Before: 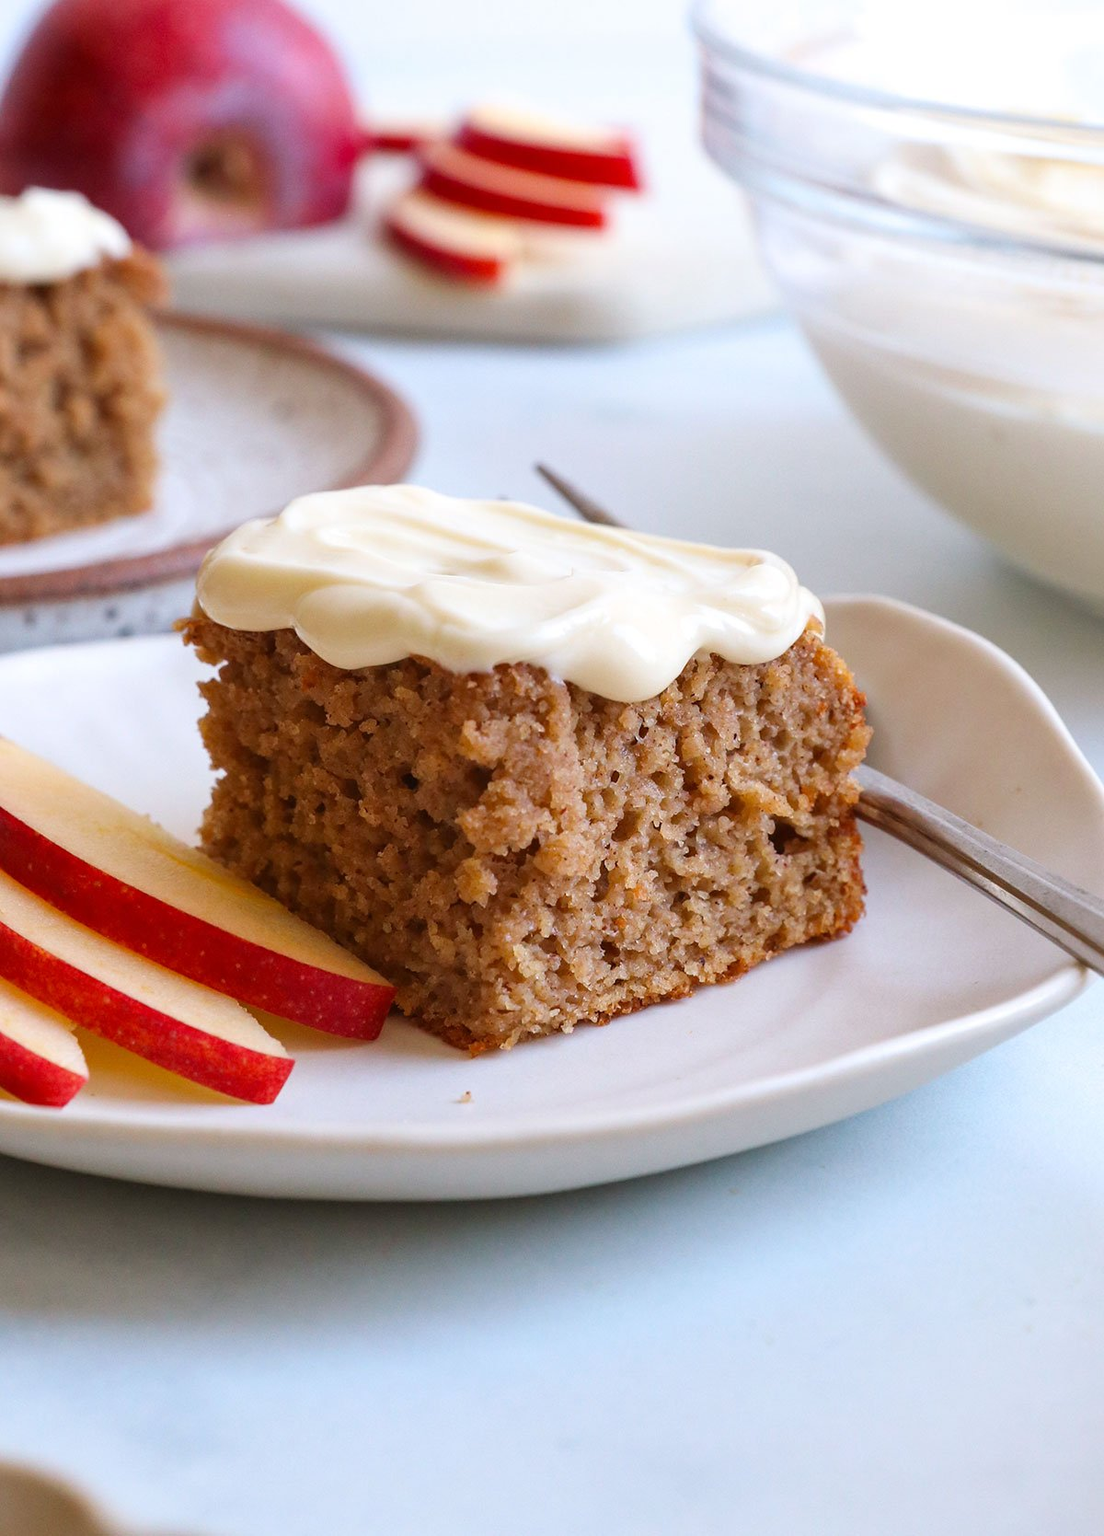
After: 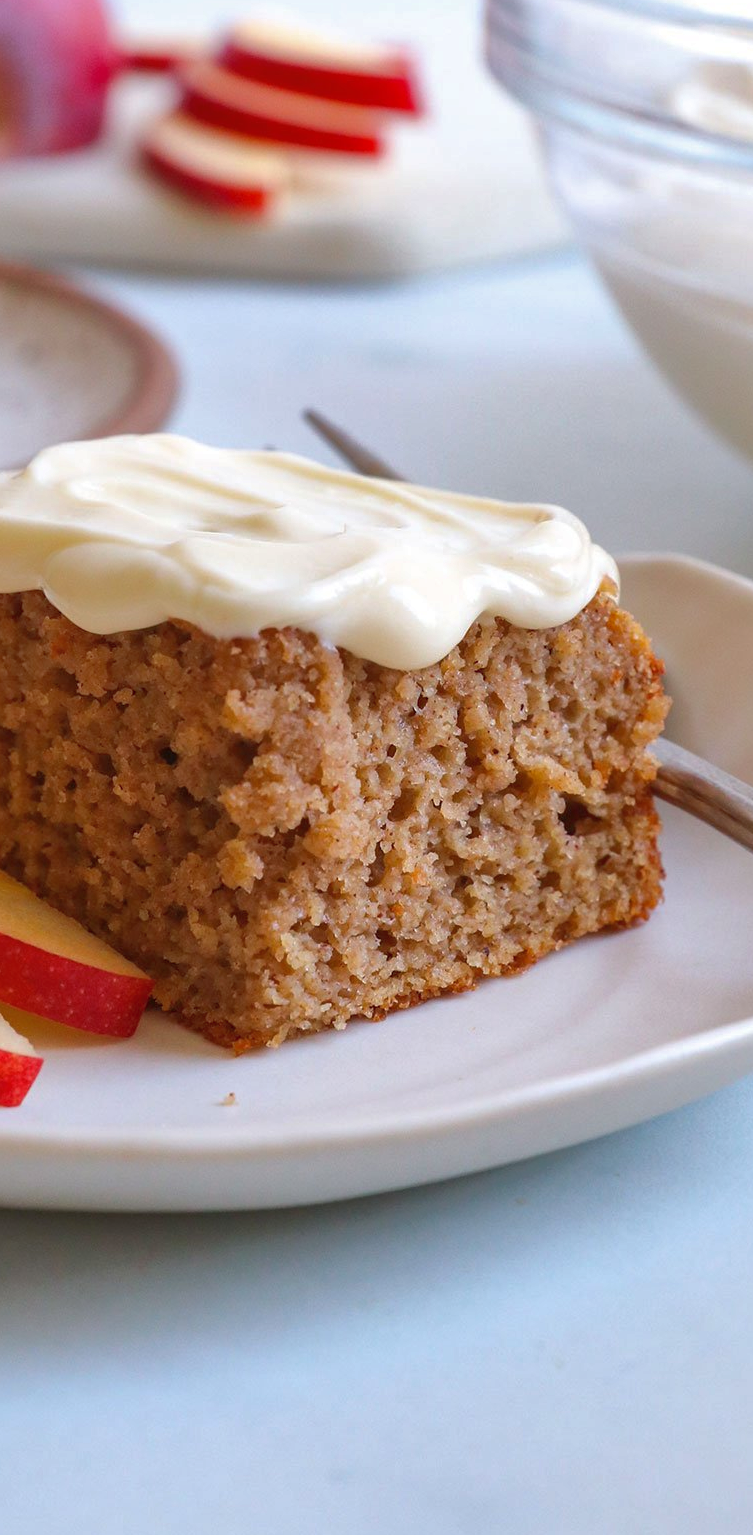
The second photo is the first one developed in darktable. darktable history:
crop and rotate: left 23.09%, top 5.625%, right 14.097%, bottom 2.361%
shadows and highlights: on, module defaults
